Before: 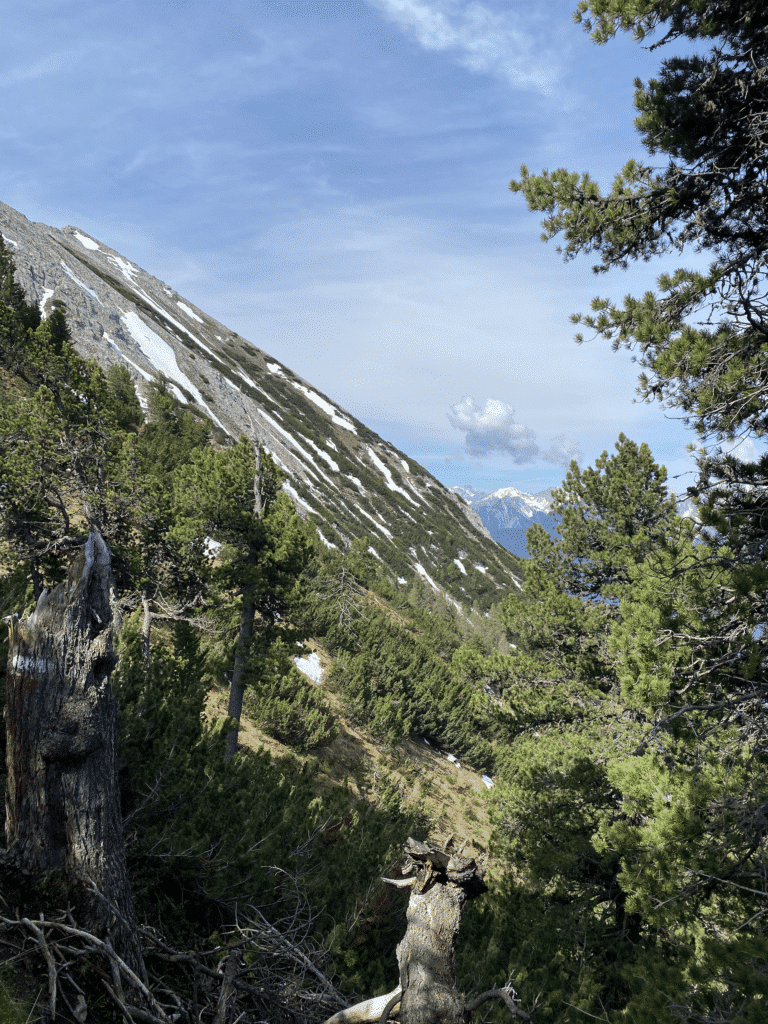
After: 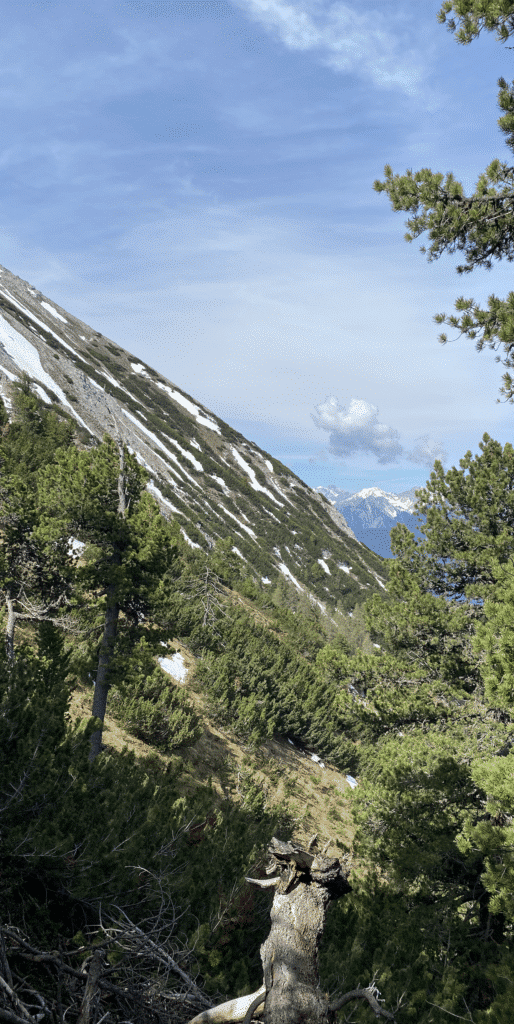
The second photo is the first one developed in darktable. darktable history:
crop and rotate: left 17.741%, right 15.258%
